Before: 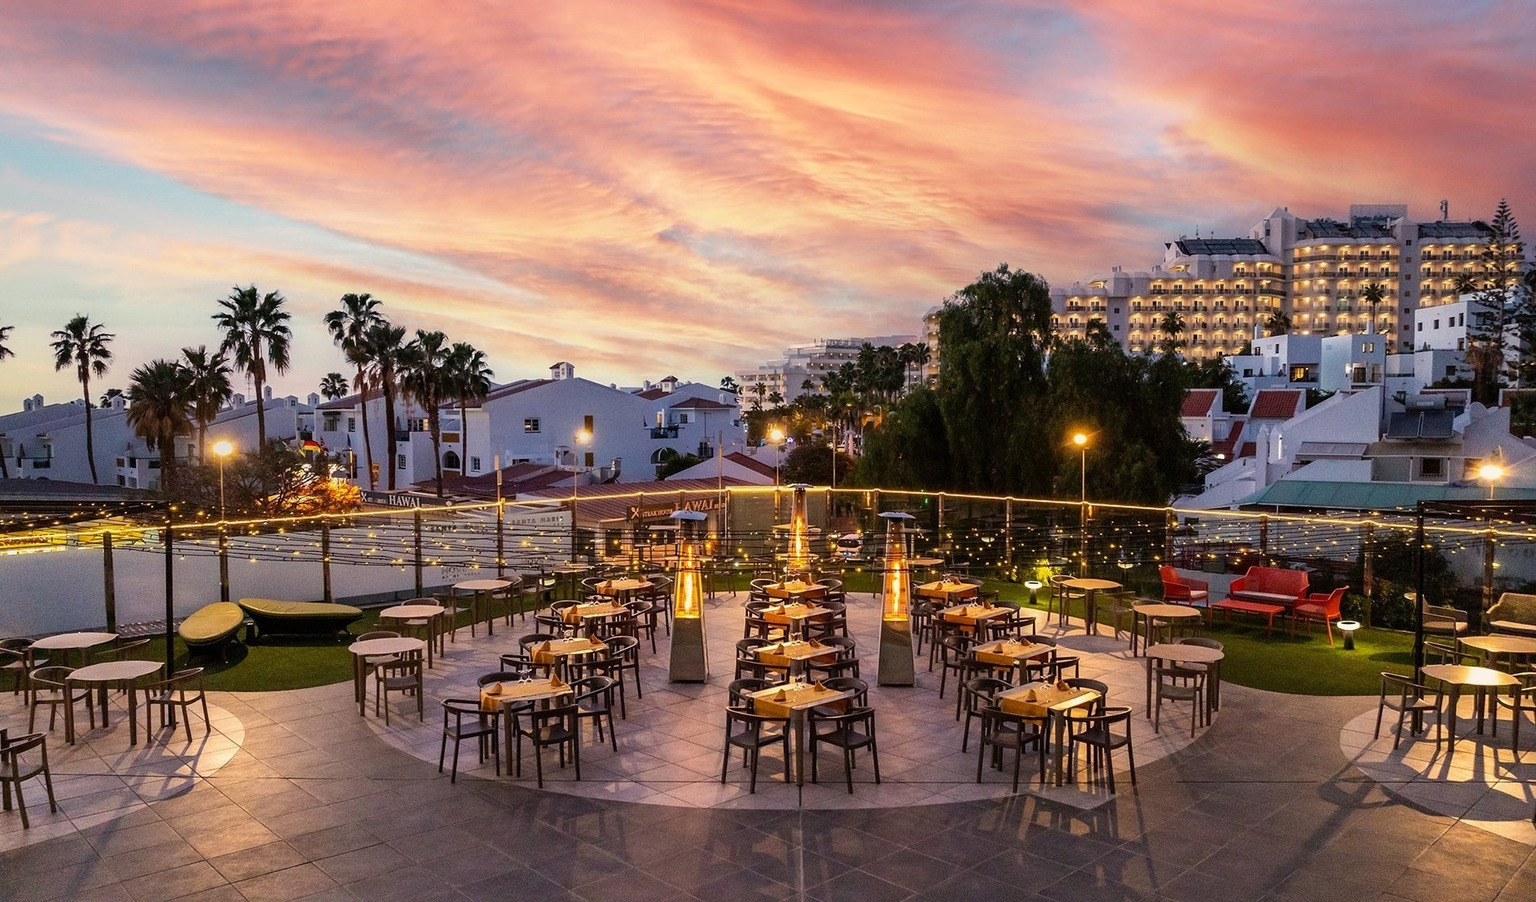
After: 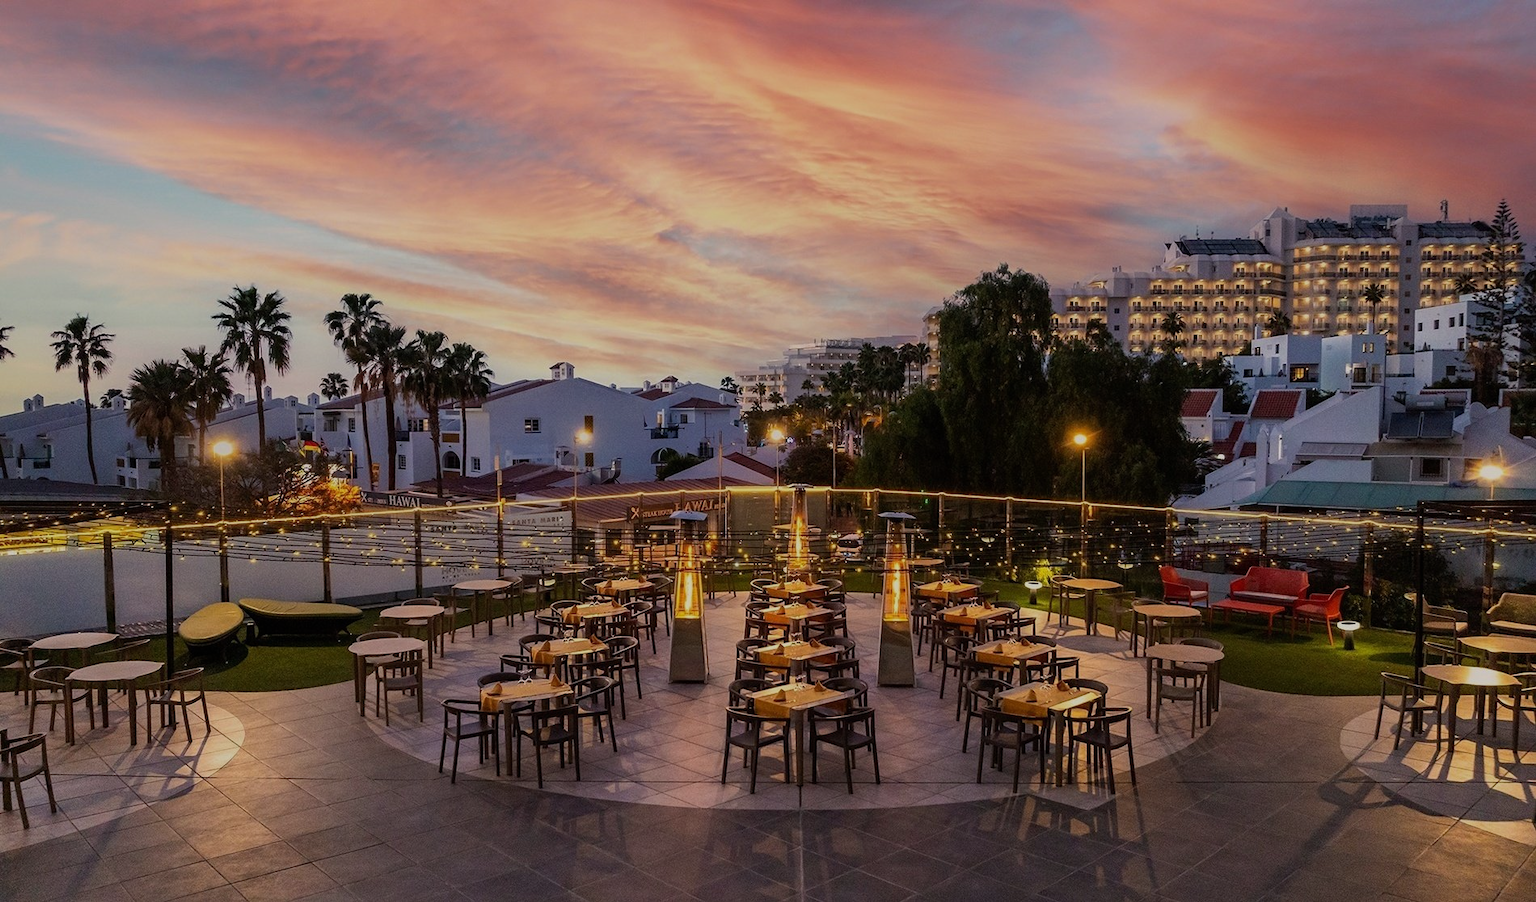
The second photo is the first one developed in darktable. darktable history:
exposure: black level correction 0, exposure -0.694 EV, compensate exposure bias true, compensate highlight preservation false
